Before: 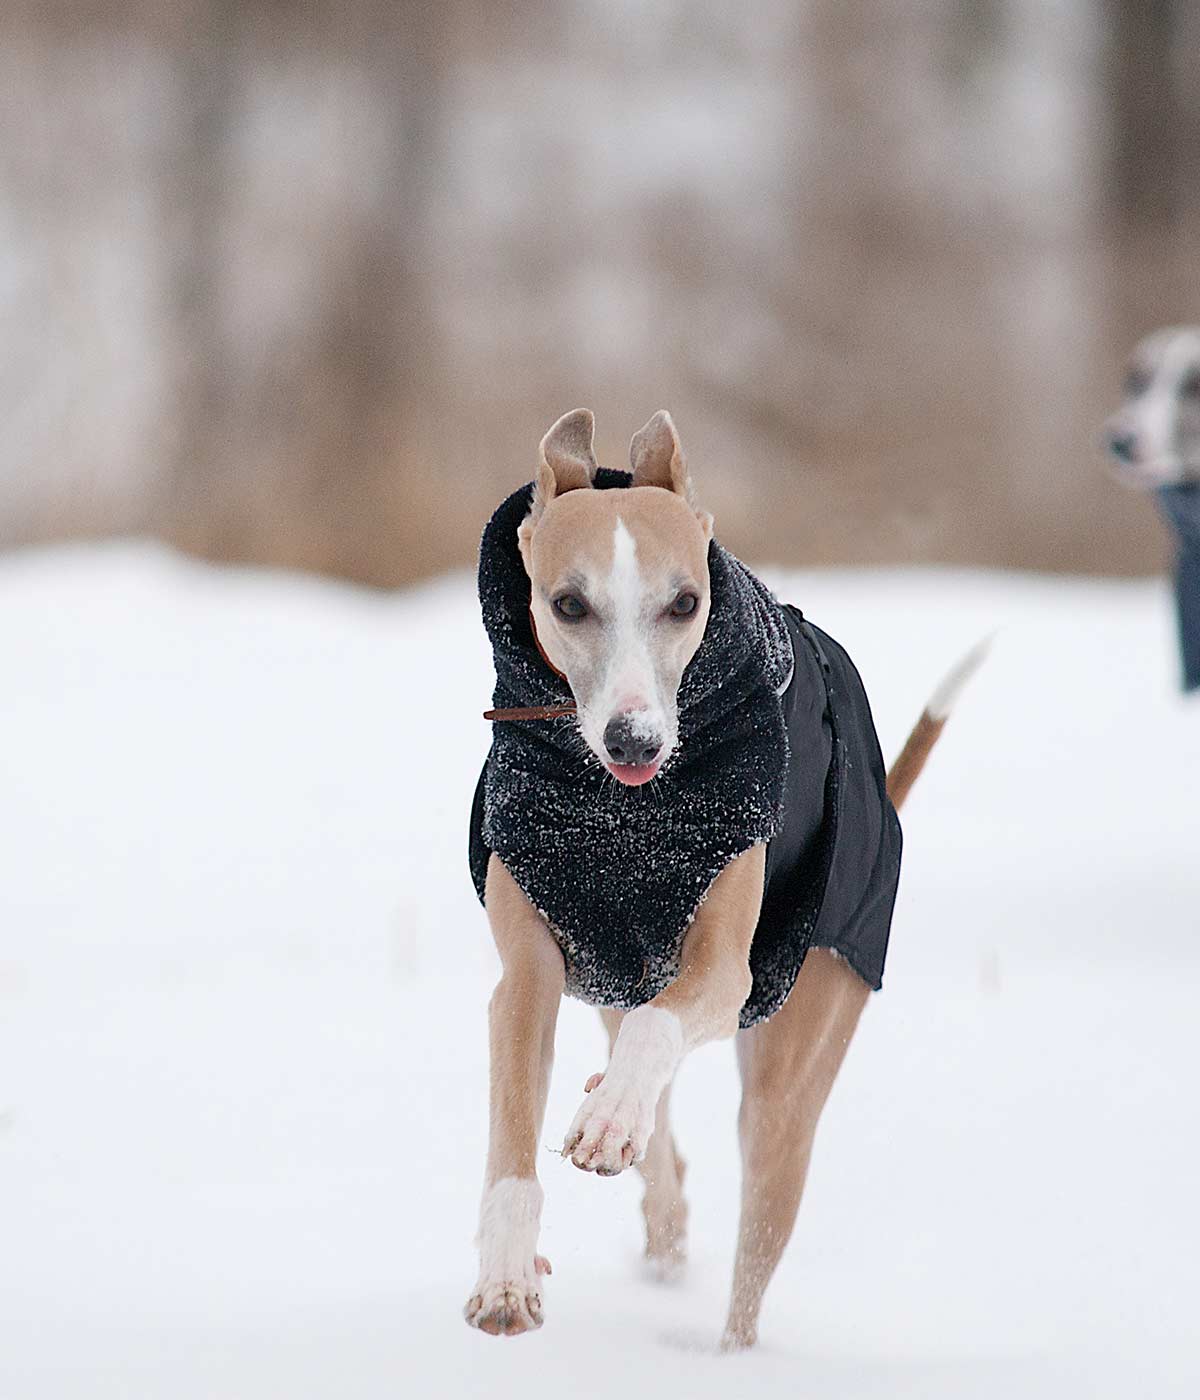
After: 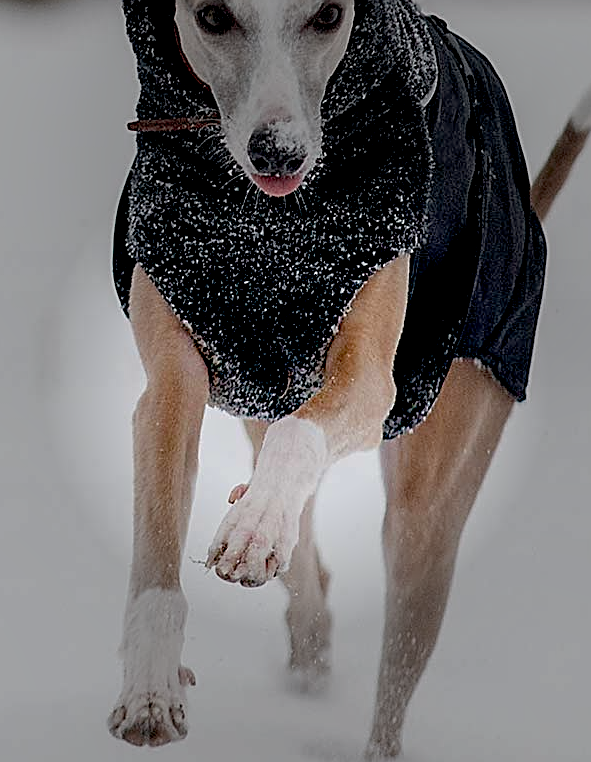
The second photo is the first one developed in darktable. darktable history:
haze removal: compatibility mode true, adaptive false
vignetting: fall-off start 31.31%, fall-off radius 35.24%
crop: left 29.741%, top 42.076%, right 21%, bottom 3.474%
local contrast: detail 117%
sharpen: on, module defaults
exposure: black level correction 0.046, exposure -0.234 EV, compensate highlight preservation false
